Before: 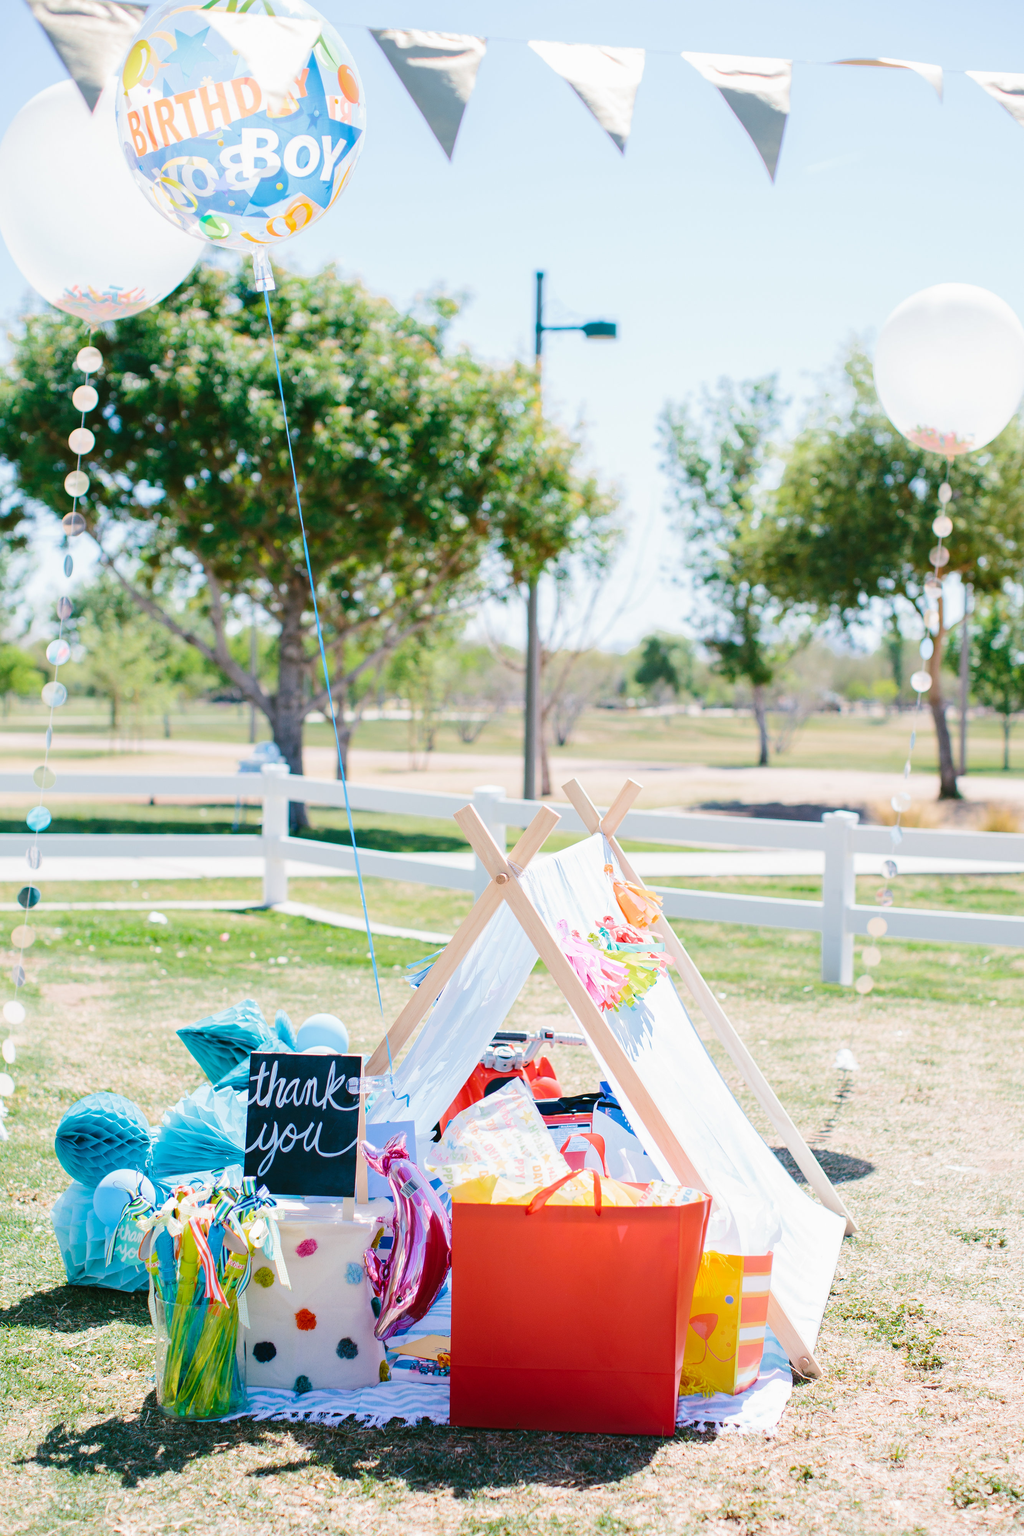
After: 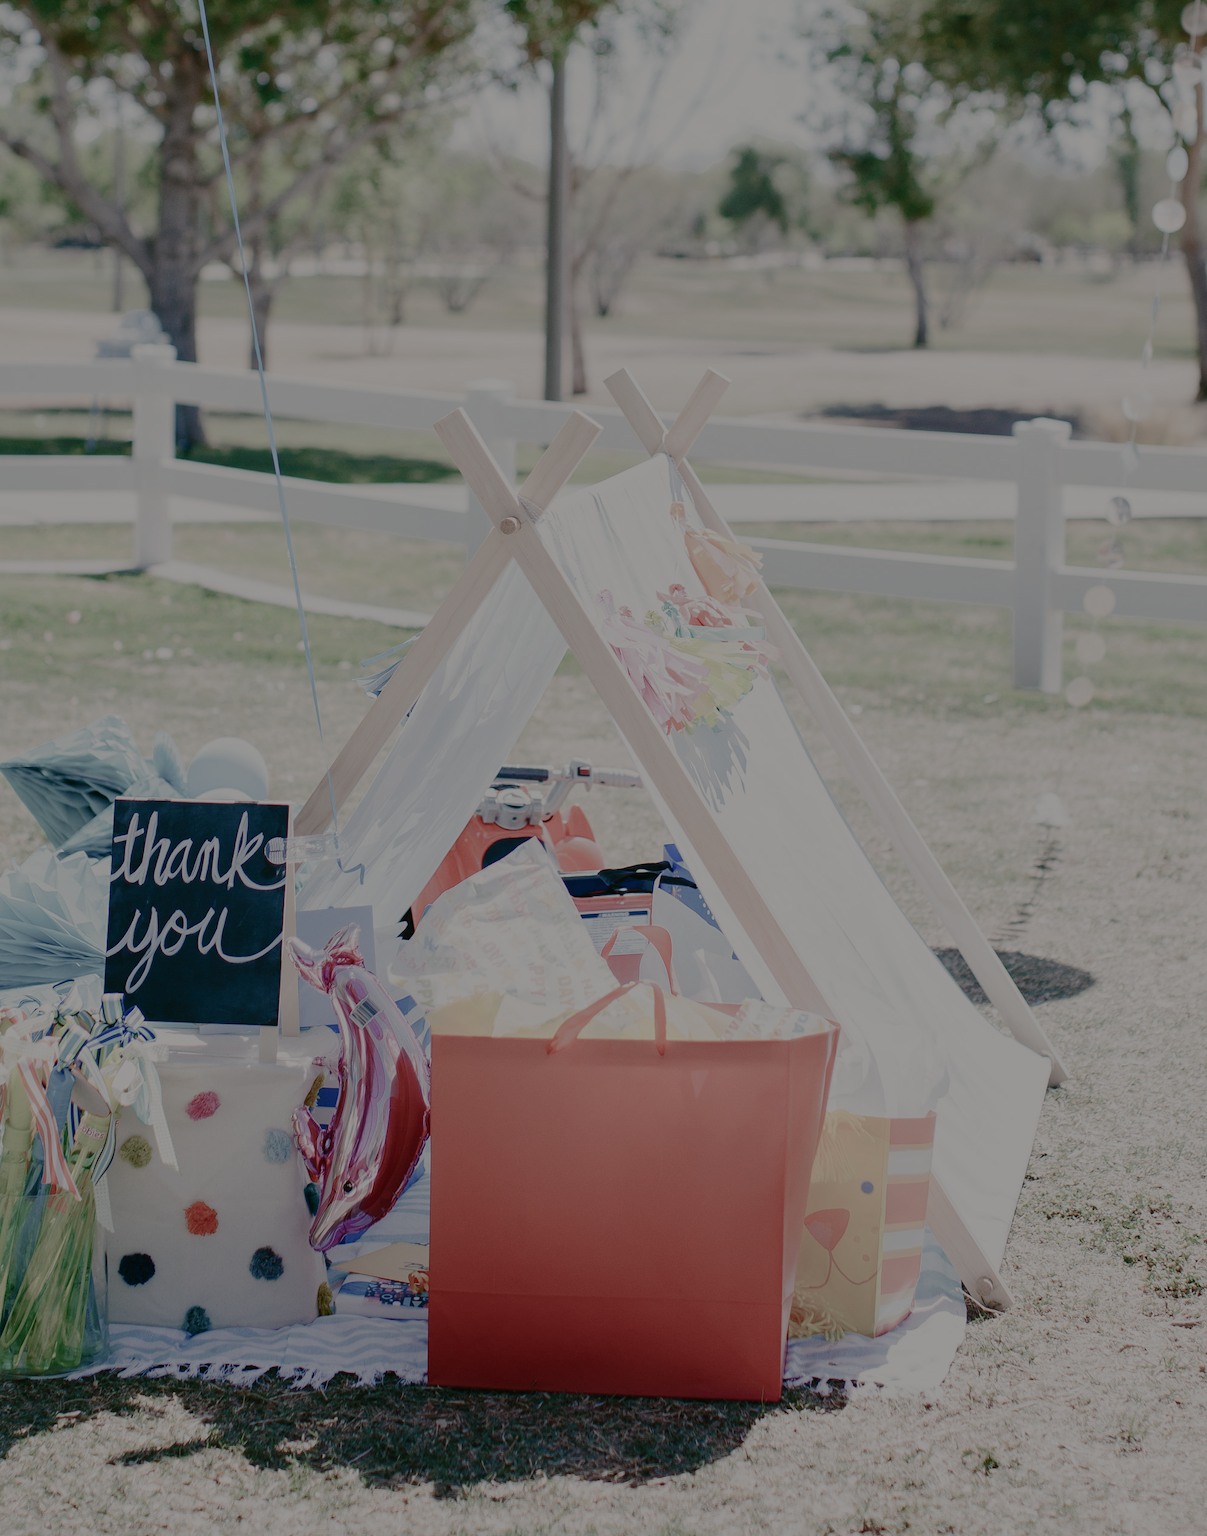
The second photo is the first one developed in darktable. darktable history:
color balance rgb: highlights gain › chroma 2.027%, highlights gain › hue 67.13°, perceptual saturation grading › global saturation -10.888%, perceptual saturation grading › highlights -27.437%, perceptual saturation grading › shadows 21.315%, perceptual brilliance grading › global brilliance -47.62%
exposure: black level correction 0.001, exposure 0.964 EV, compensate highlight preservation false
crop and rotate: left 17.374%, top 35.466%, right 7.6%, bottom 0.887%
